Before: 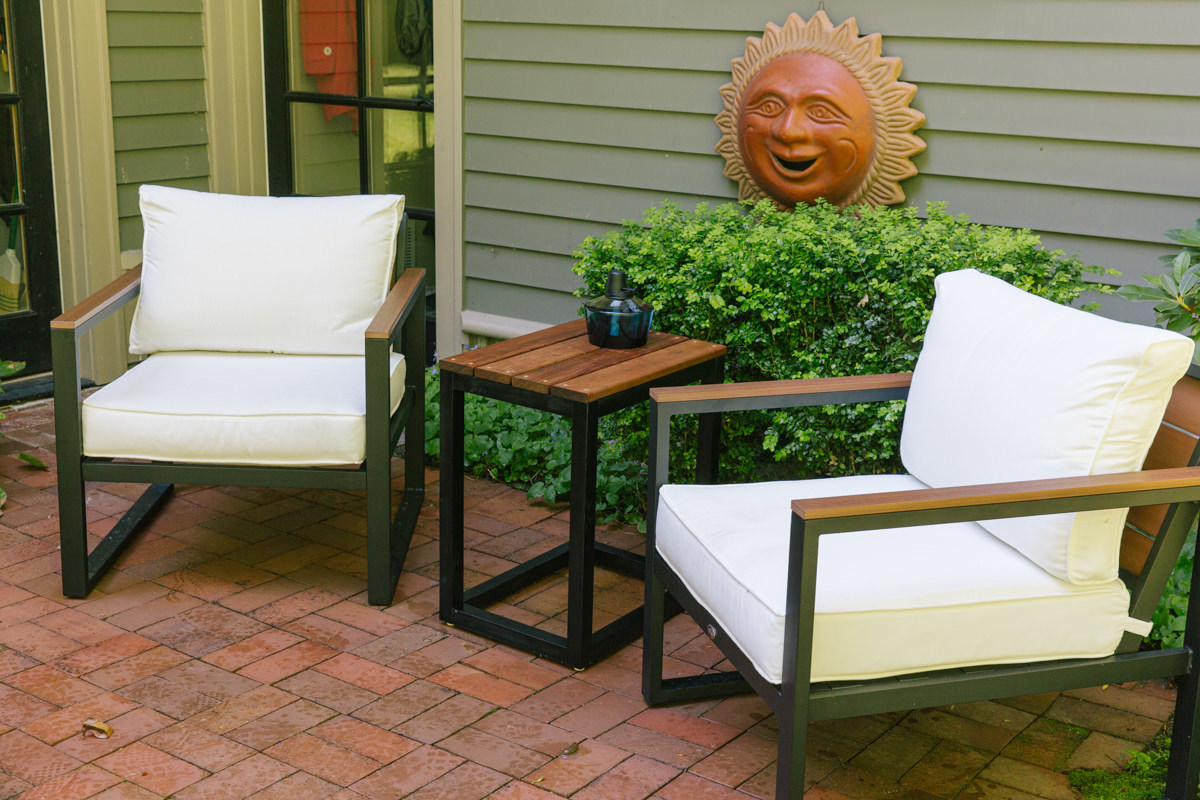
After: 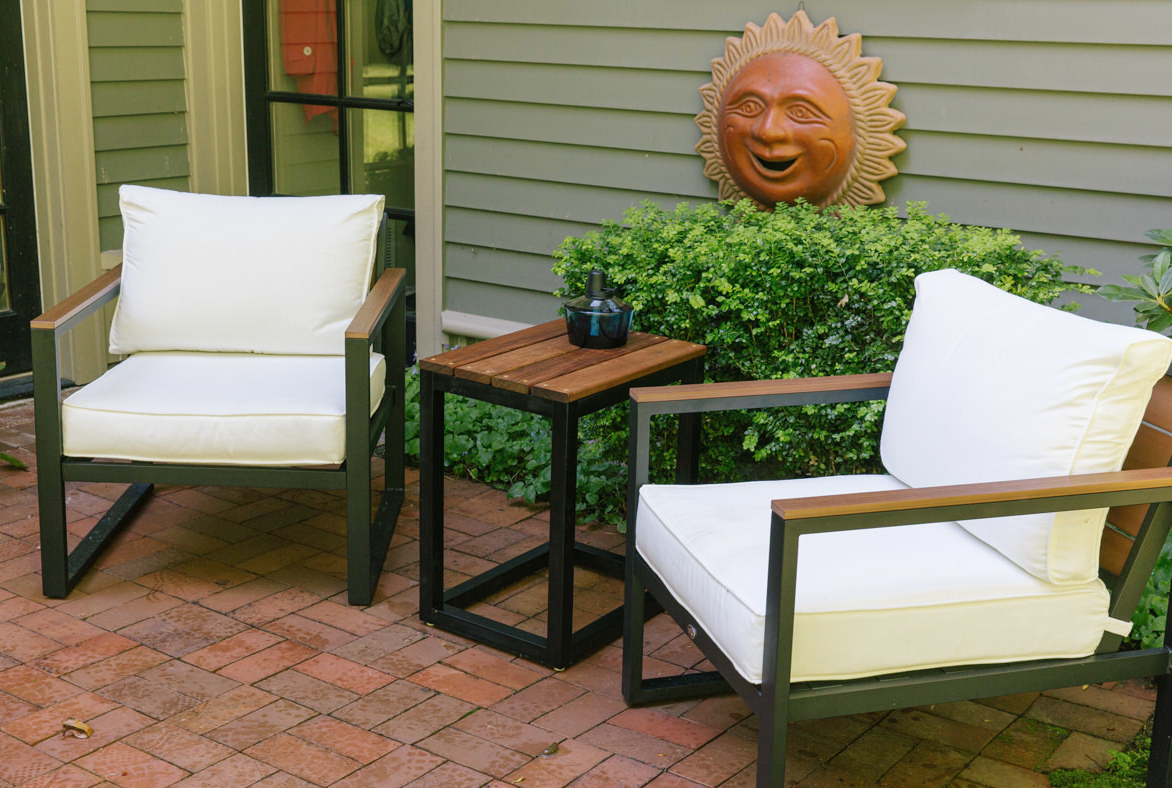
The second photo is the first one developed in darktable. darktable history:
contrast brightness saturation: saturation -0.061
crop and rotate: left 1.746%, right 0.565%, bottom 1.411%
